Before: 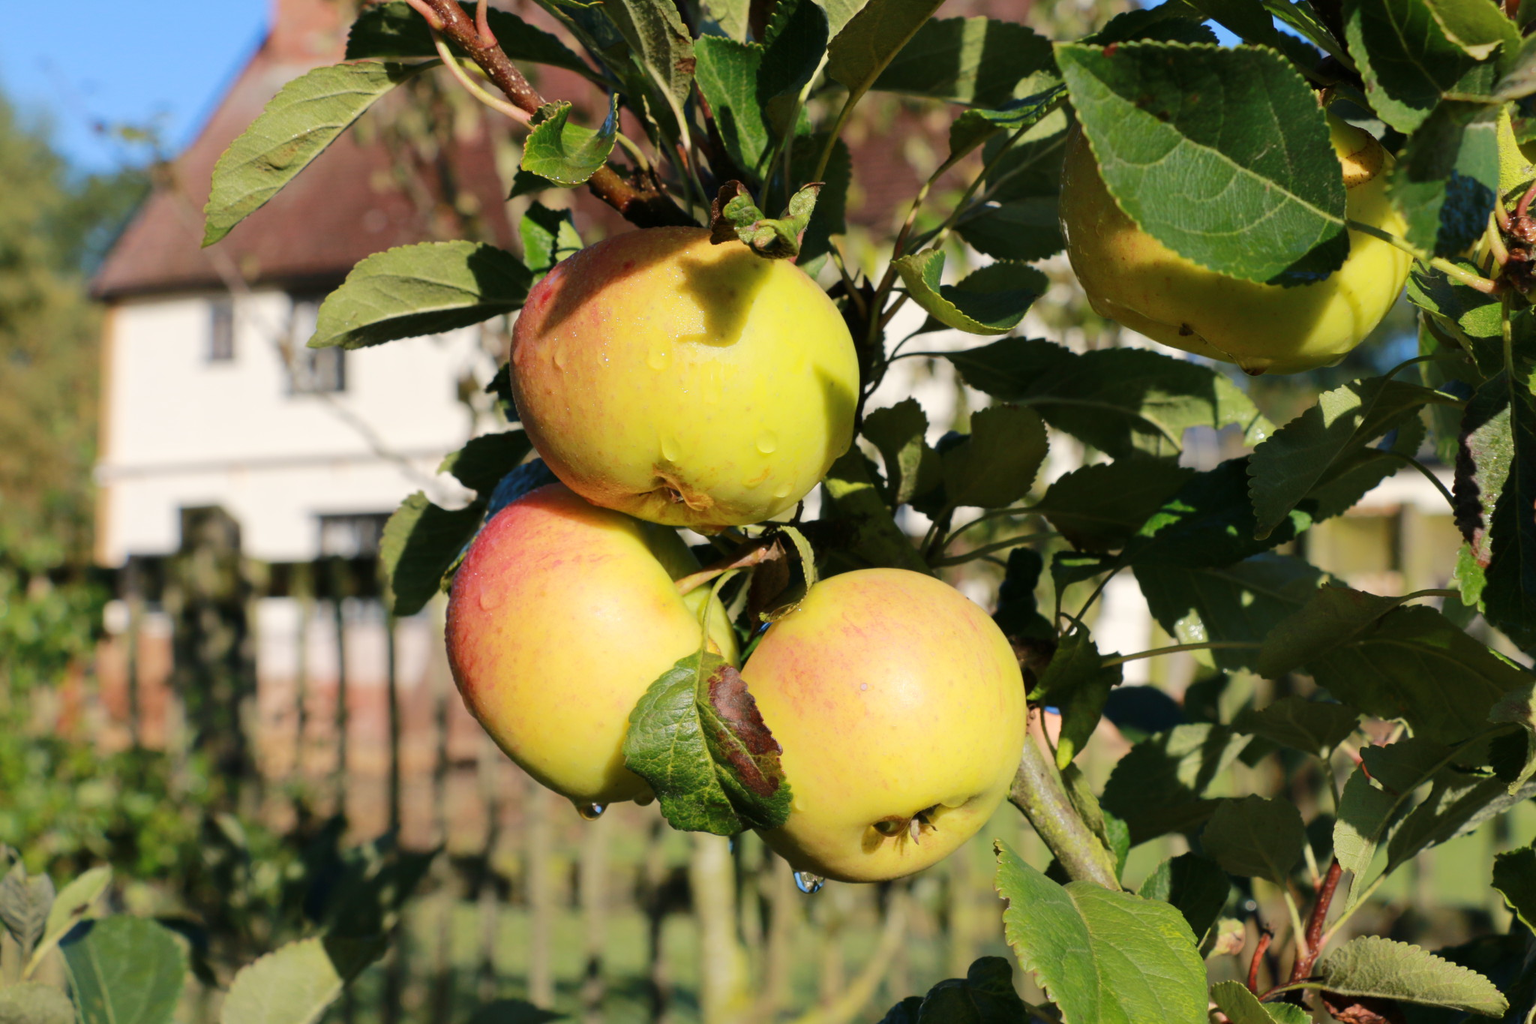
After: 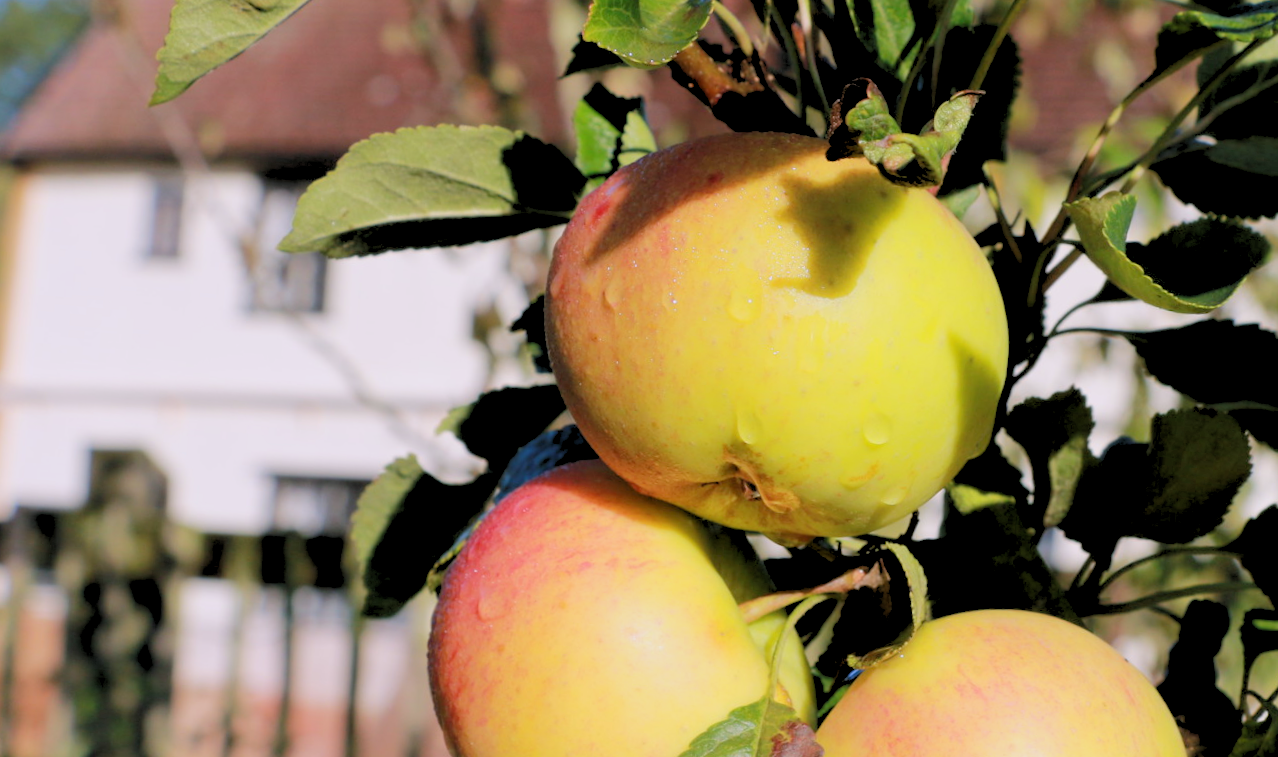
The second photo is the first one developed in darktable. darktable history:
rgb levels: preserve colors sum RGB, levels [[0.038, 0.433, 0.934], [0, 0.5, 1], [0, 0.5, 1]]
crop and rotate: angle -4.99°, left 2.122%, top 6.945%, right 27.566%, bottom 30.519%
white balance: red 1.004, blue 1.096
